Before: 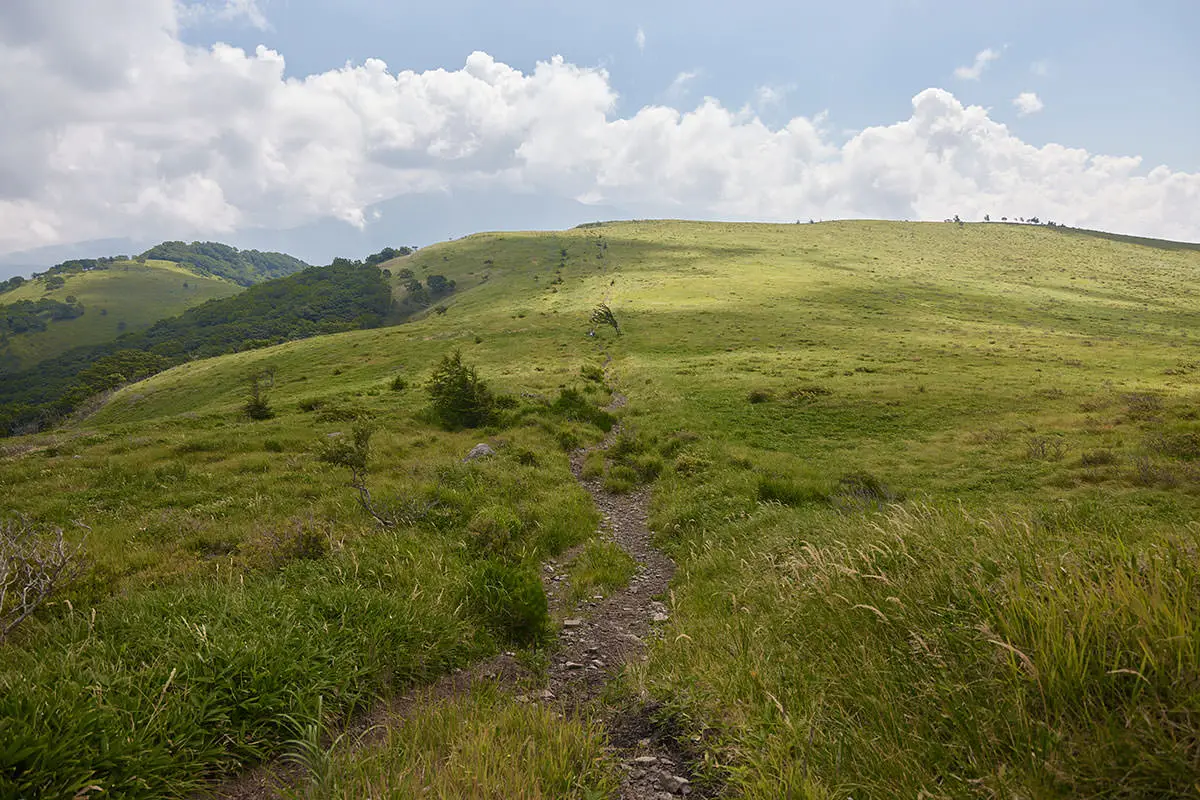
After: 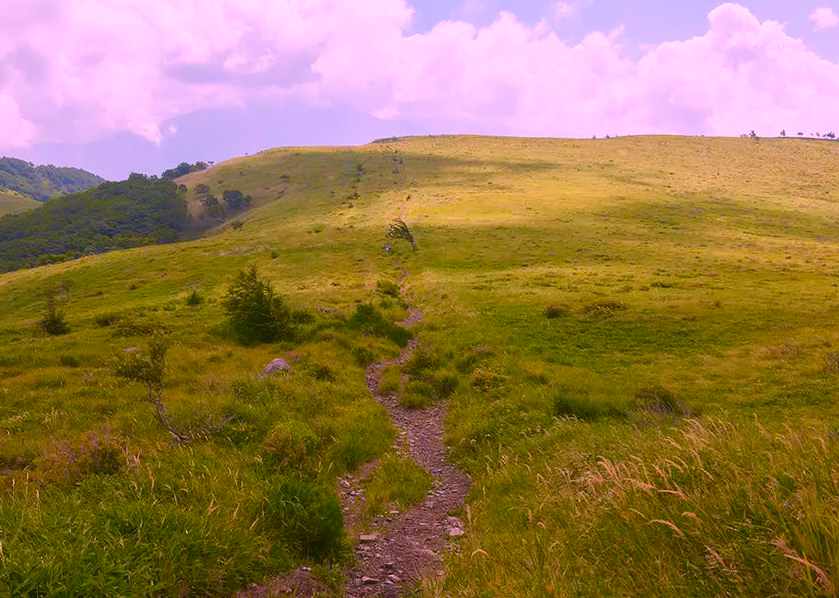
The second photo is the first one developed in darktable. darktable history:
color correction: highlights a* 19.5, highlights b* -11.53, saturation 1.69
crop and rotate: left 17.046%, top 10.659%, right 12.989%, bottom 14.553%
contrast equalizer: octaves 7, y [[0.502, 0.505, 0.512, 0.529, 0.564, 0.588], [0.5 ×6], [0.502, 0.505, 0.512, 0.529, 0.564, 0.588], [0, 0.001, 0.001, 0.004, 0.008, 0.011], [0, 0.001, 0.001, 0.004, 0.008, 0.011]], mix -1
